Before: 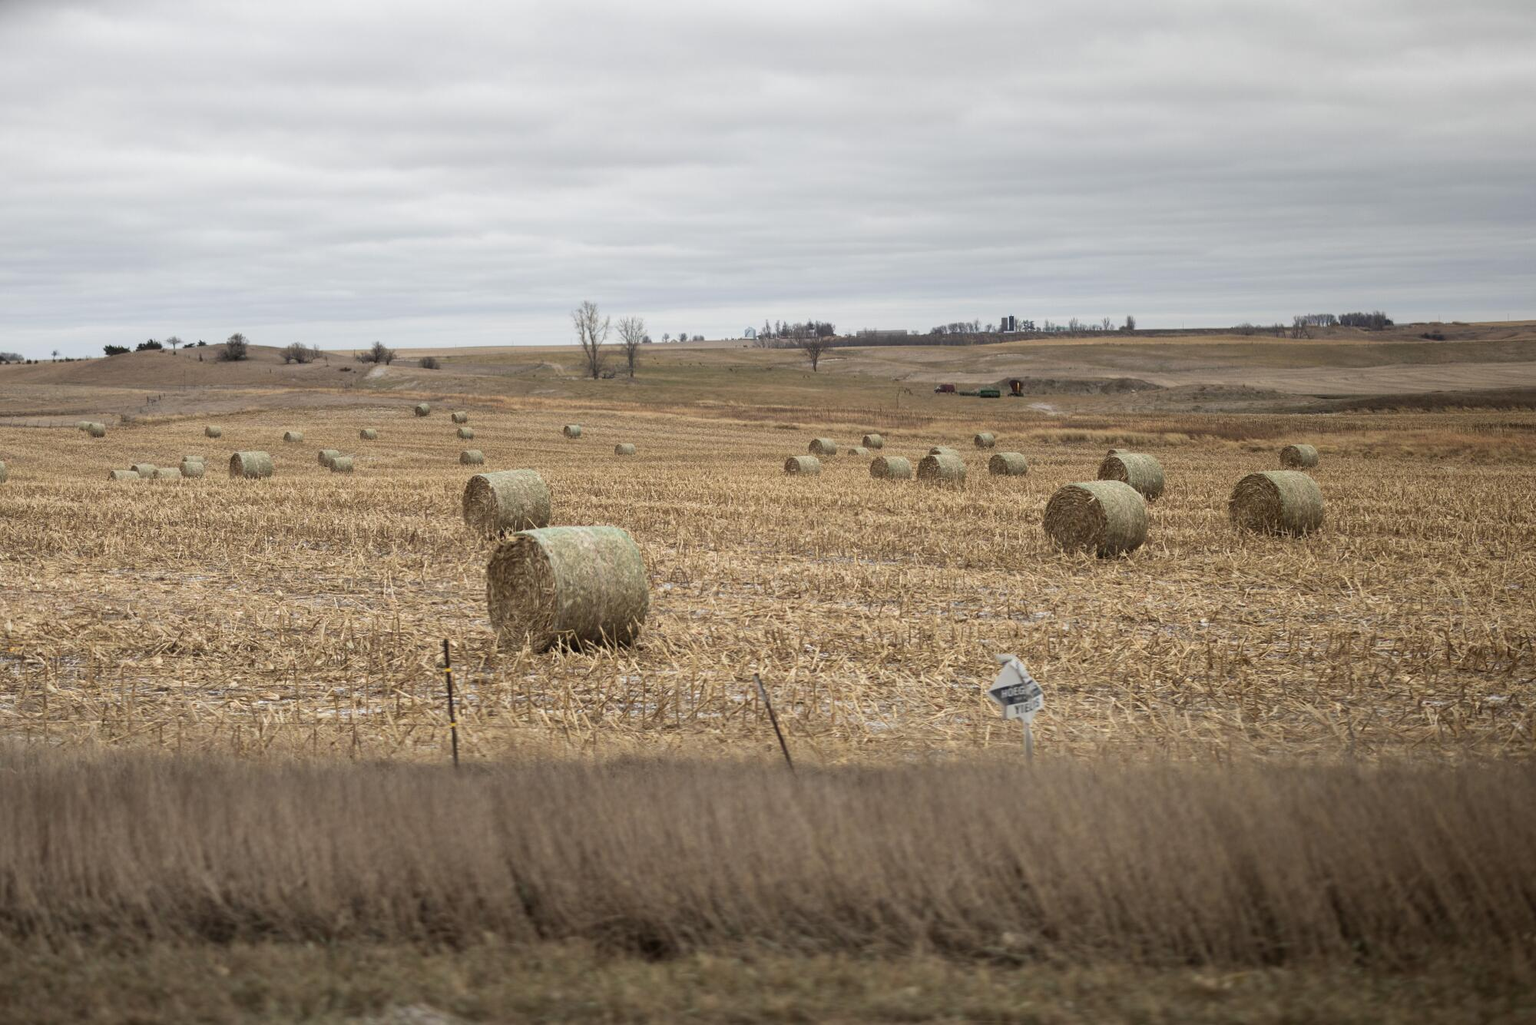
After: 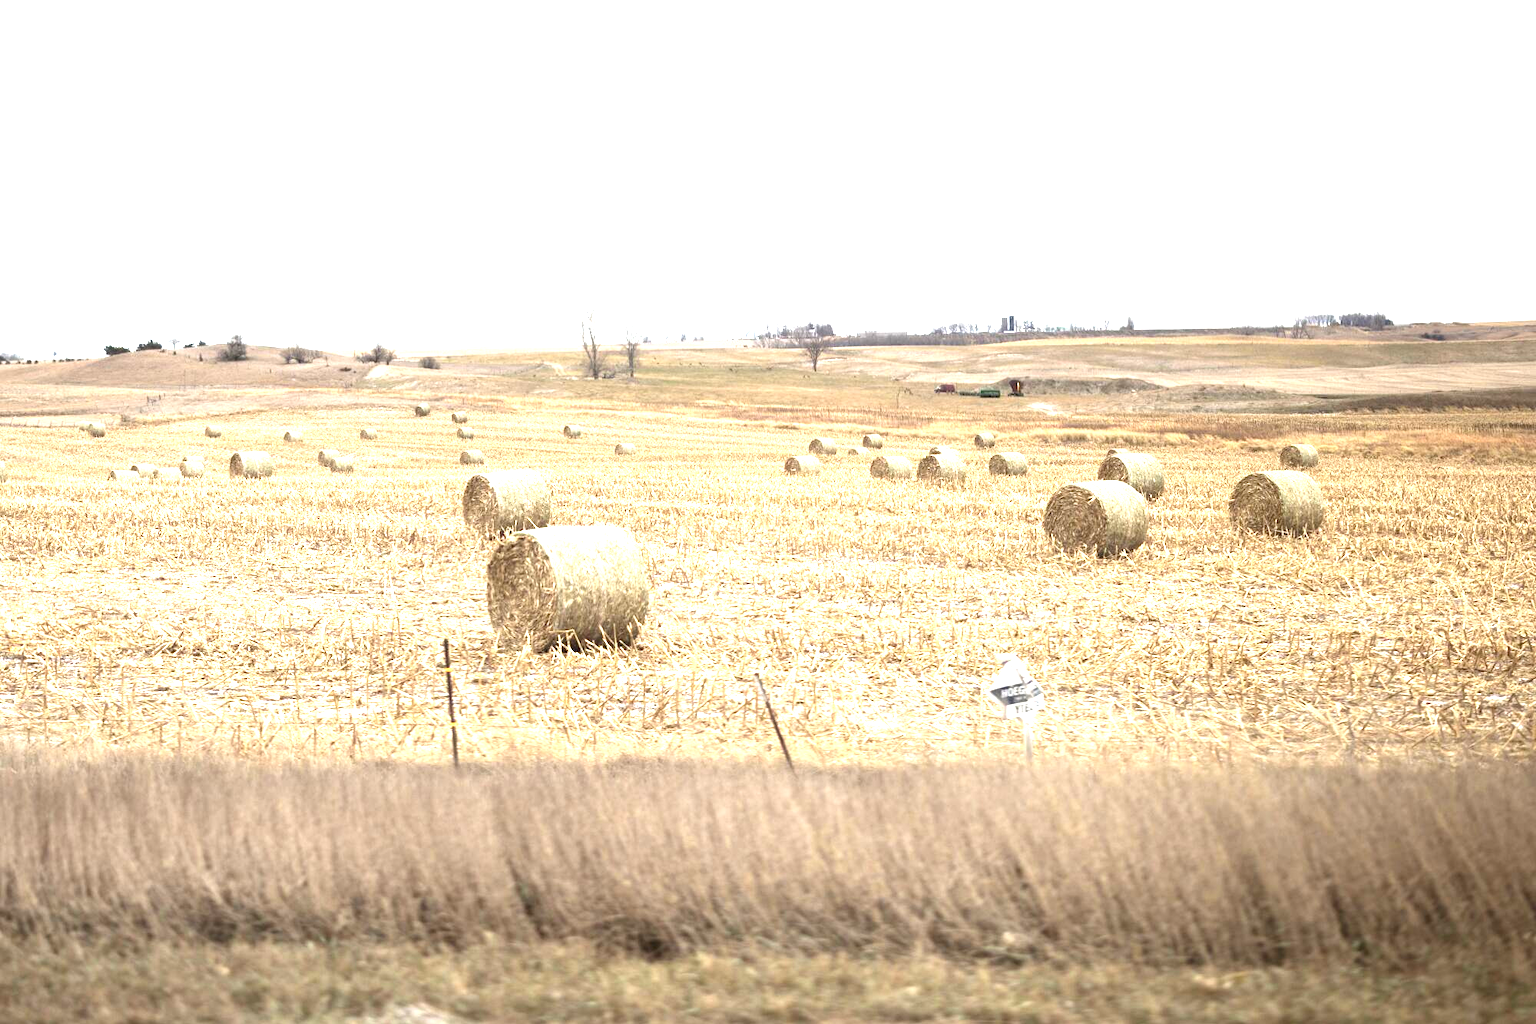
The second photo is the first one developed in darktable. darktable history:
exposure: black level correction 0, exposure 1.999 EV, compensate exposure bias true, compensate highlight preservation false
